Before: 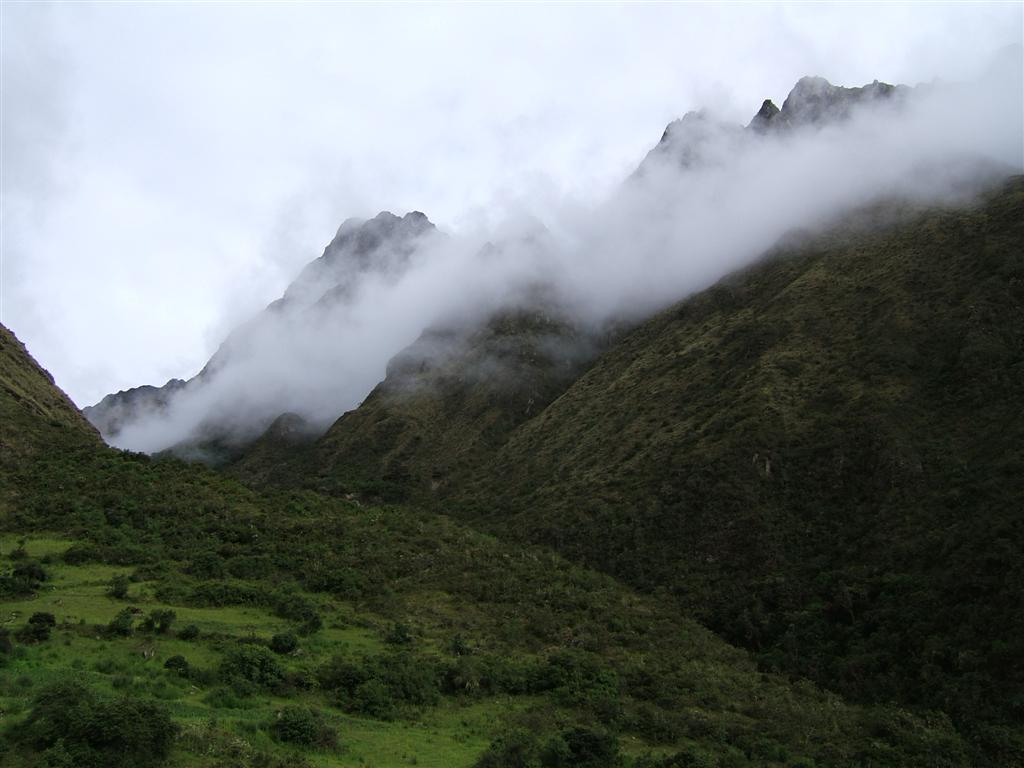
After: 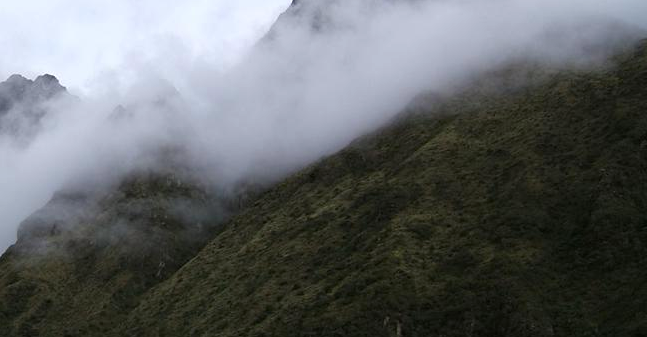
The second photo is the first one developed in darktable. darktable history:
crop: left 36.117%, top 17.893%, right 0.683%, bottom 38.147%
haze removal: compatibility mode true, adaptive false
